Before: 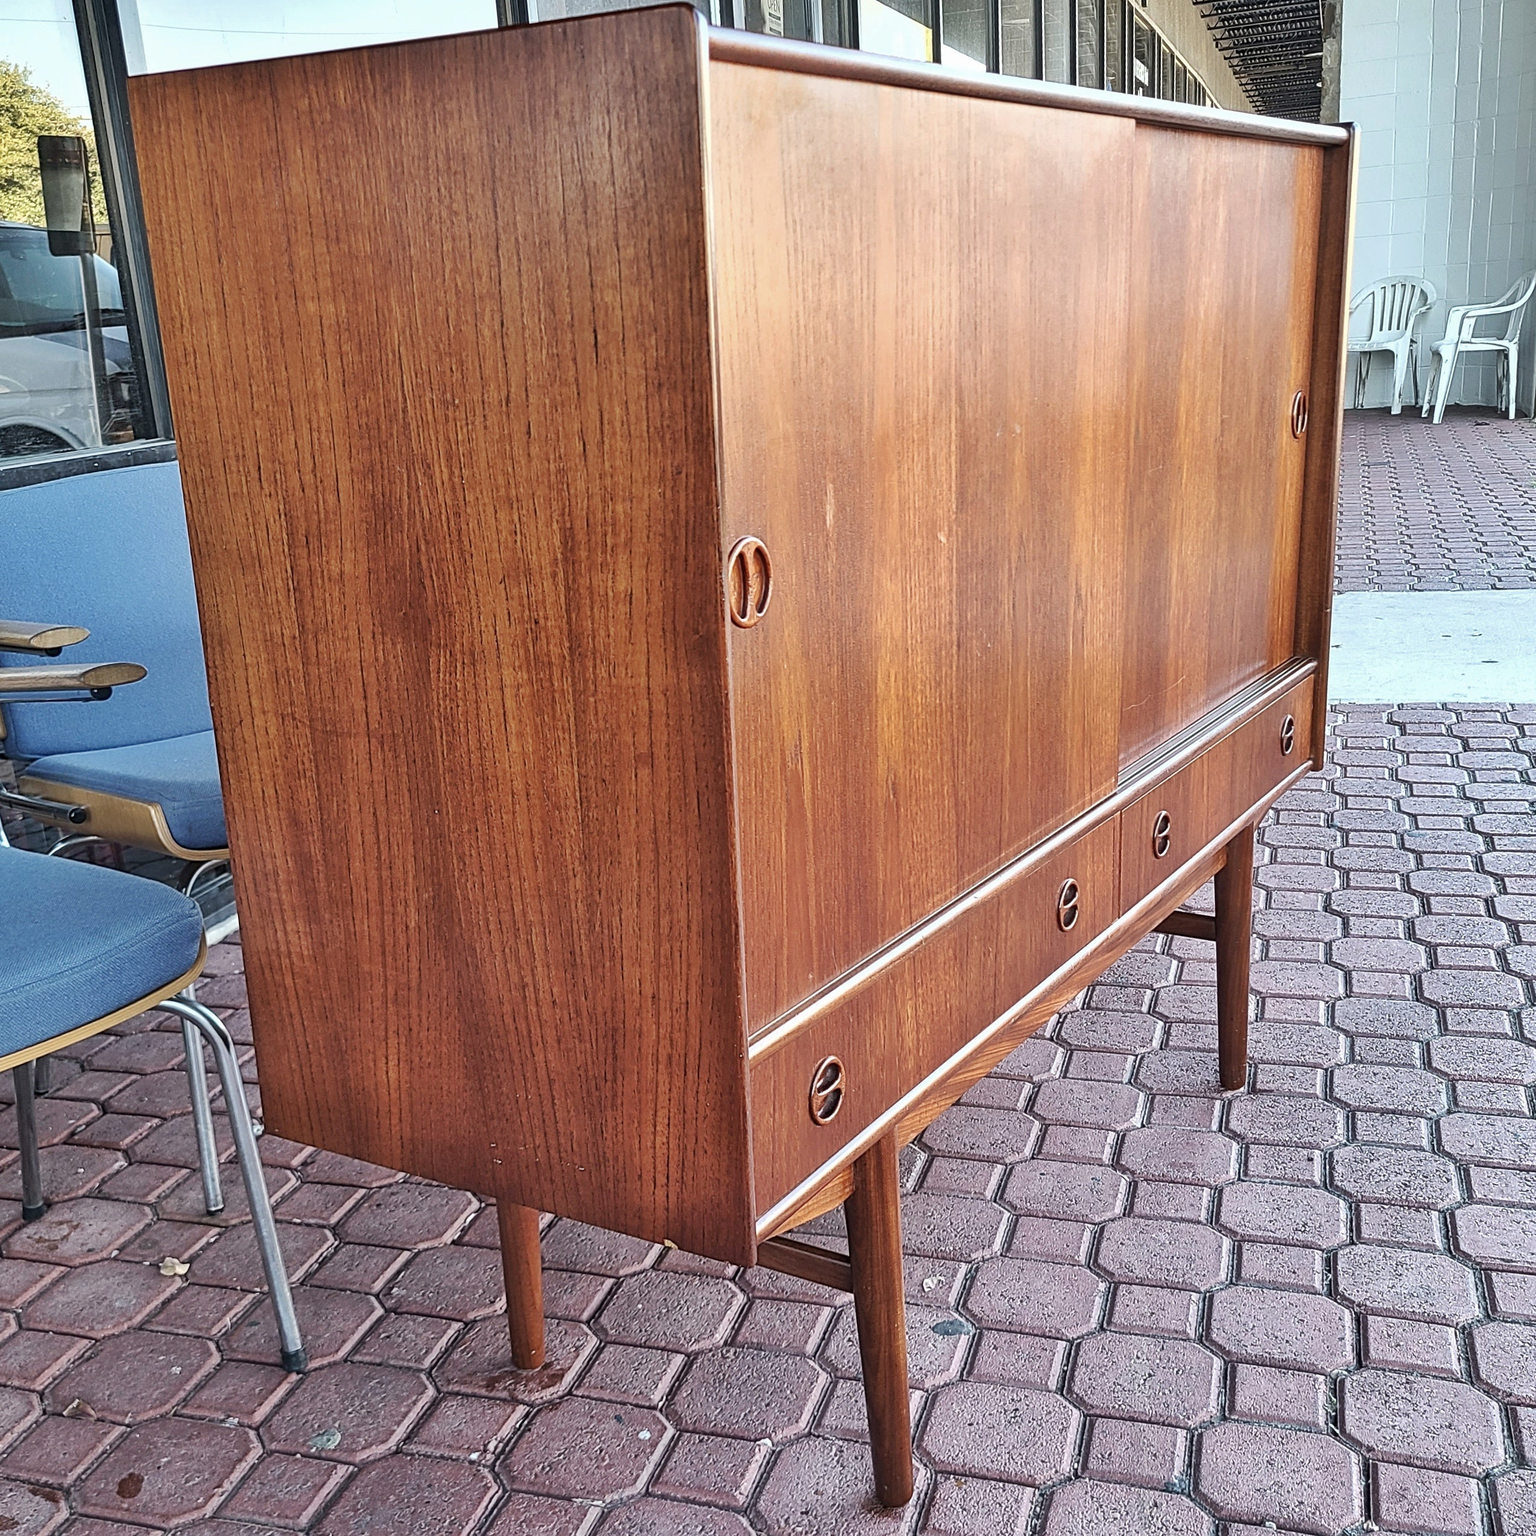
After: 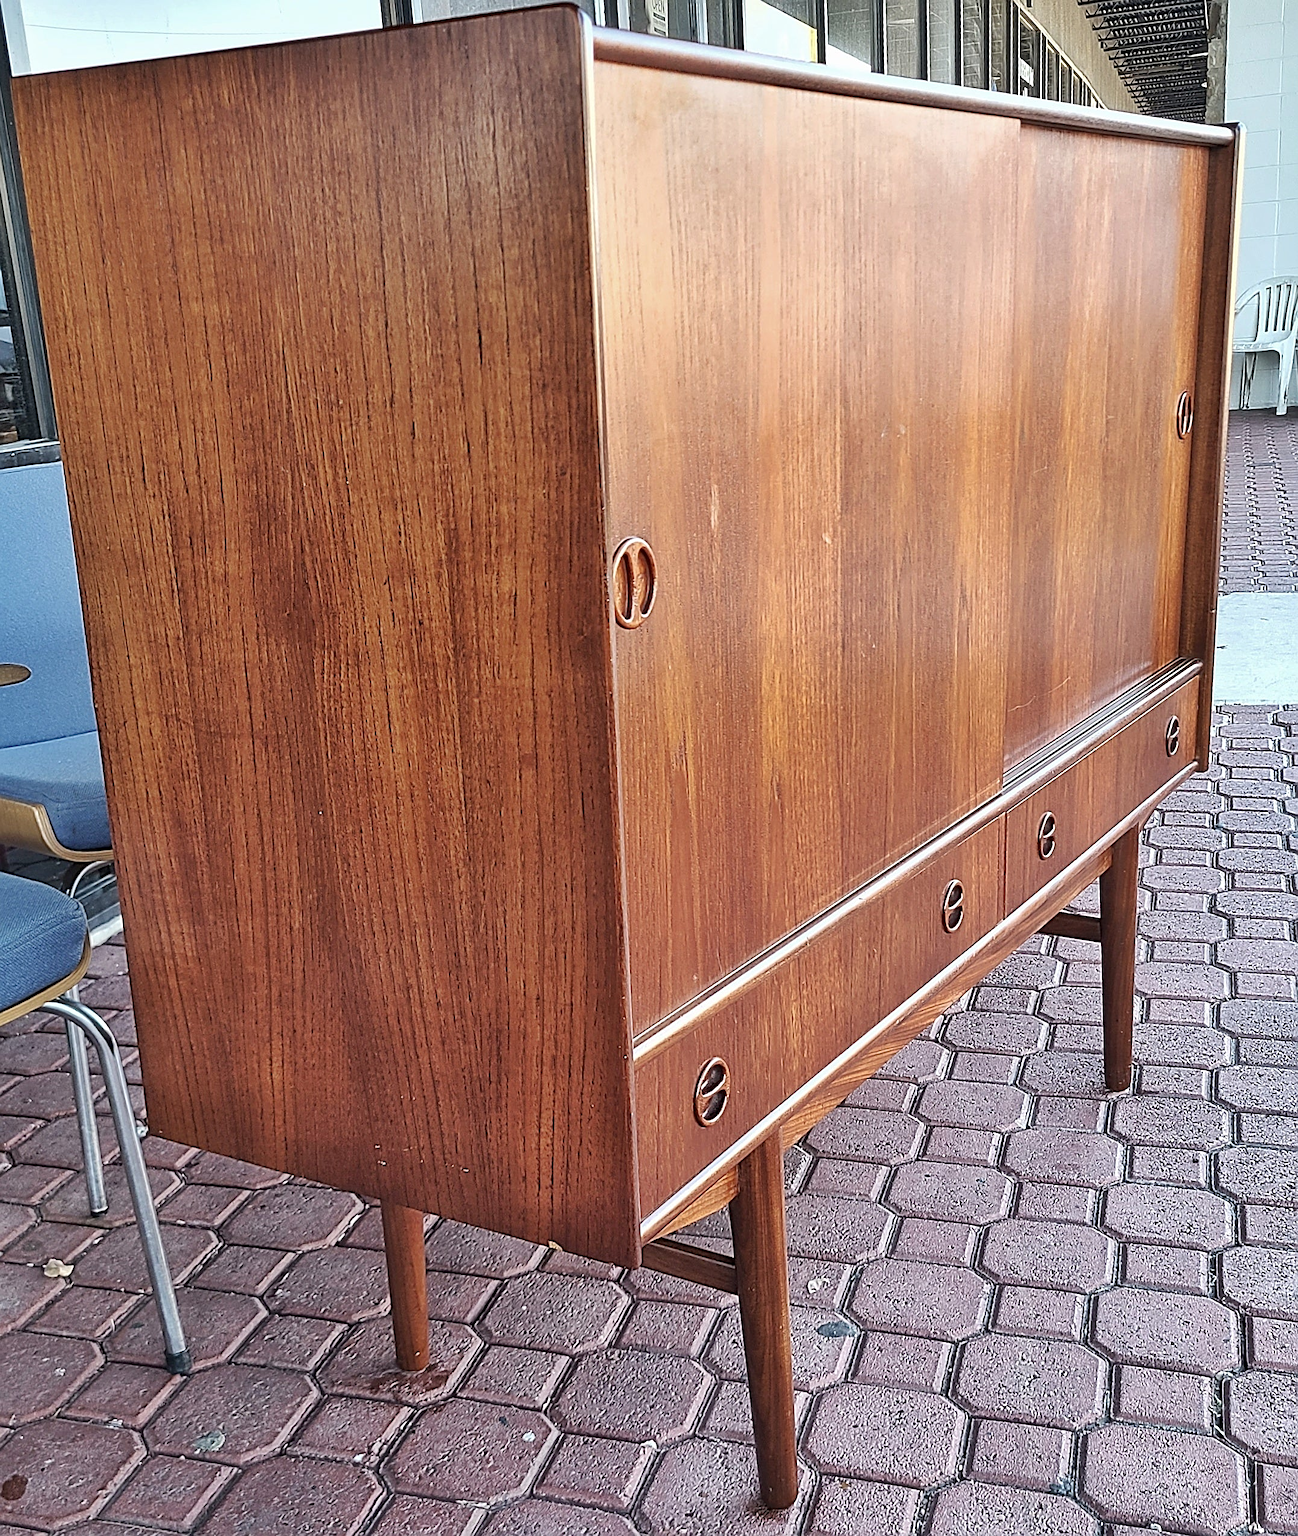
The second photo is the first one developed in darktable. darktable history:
crop: left 7.598%, right 7.873%
sharpen: on, module defaults
